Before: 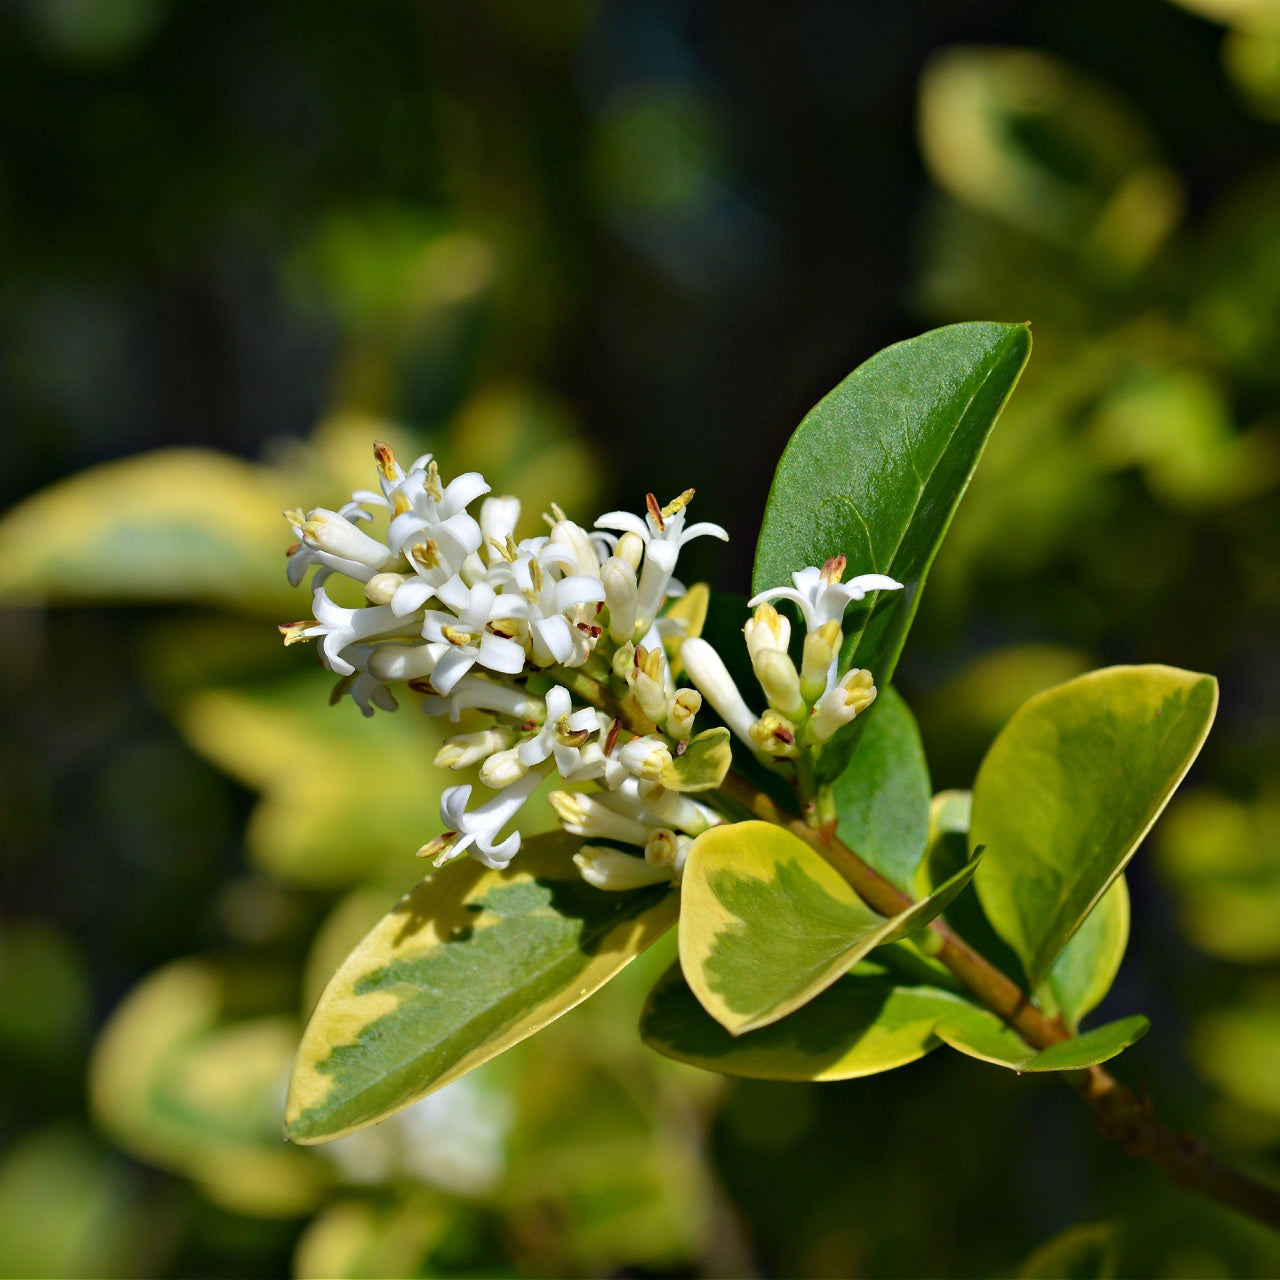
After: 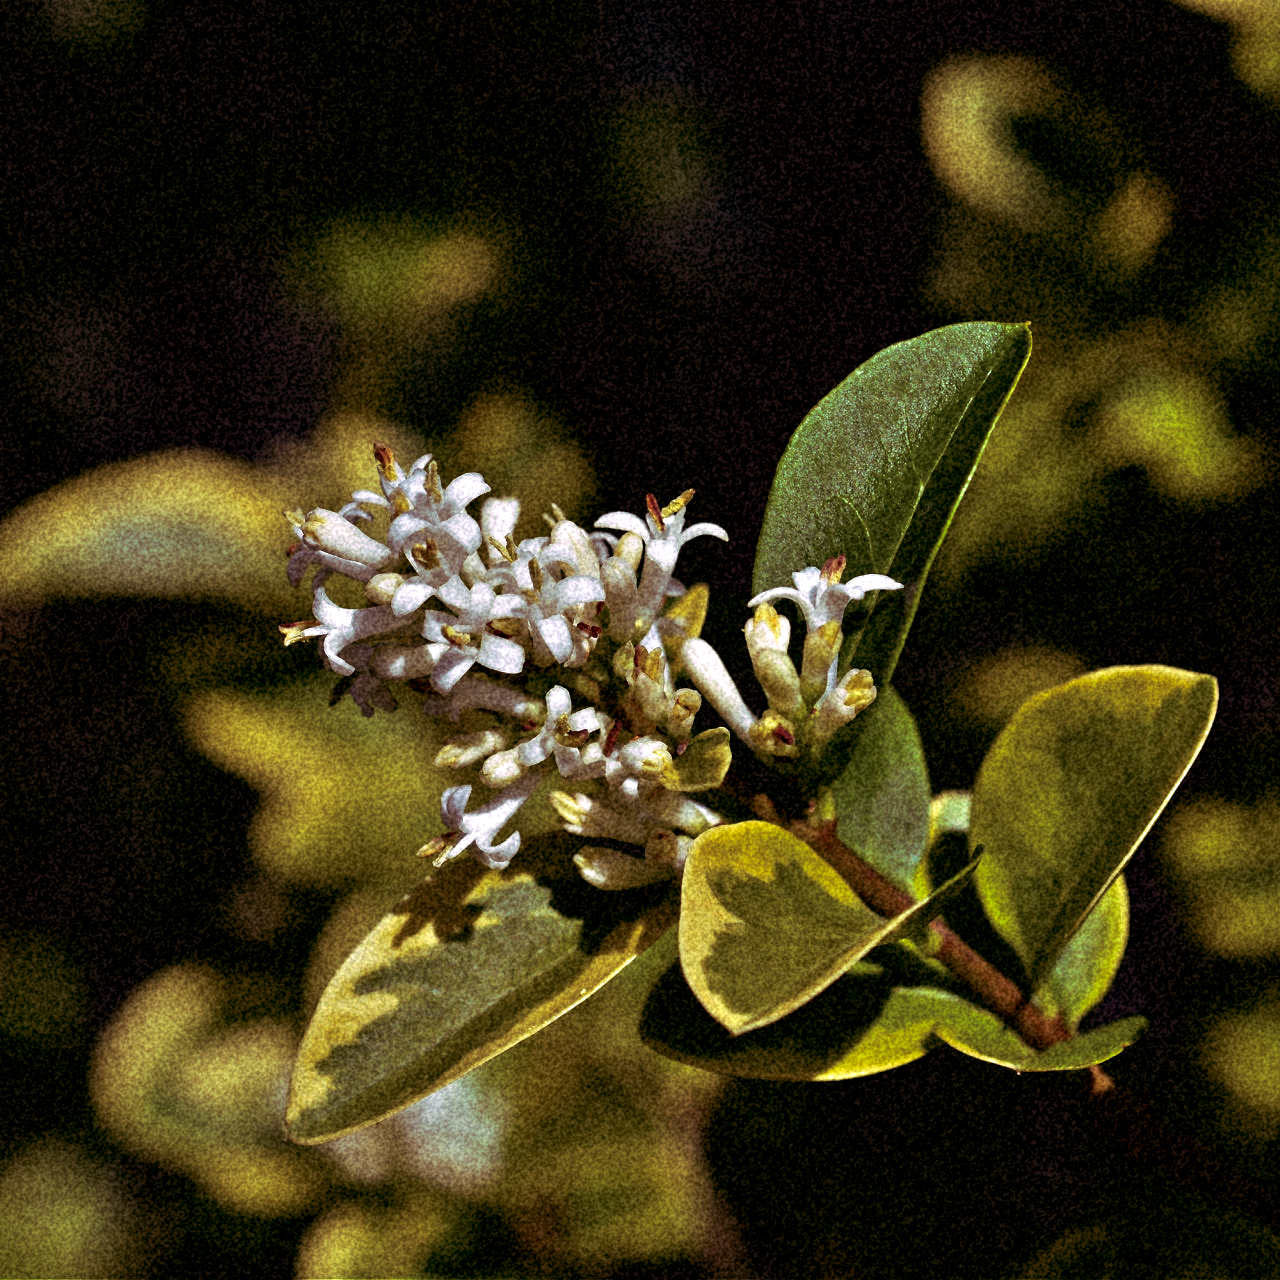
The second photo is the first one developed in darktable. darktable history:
grain: coarseness 46.9 ISO, strength 50.21%, mid-tones bias 0%
tone equalizer: -7 EV 0.15 EV, -6 EV 0.6 EV, -5 EV 1.15 EV, -4 EV 1.33 EV, -3 EV 1.15 EV, -2 EV 0.6 EV, -1 EV 0.15 EV, mask exposure compensation -0.5 EV
contrast brightness saturation: brightness -0.52
split-toning: highlights › hue 298.8°, highlights › saturation 0.73, compress 41.76%
